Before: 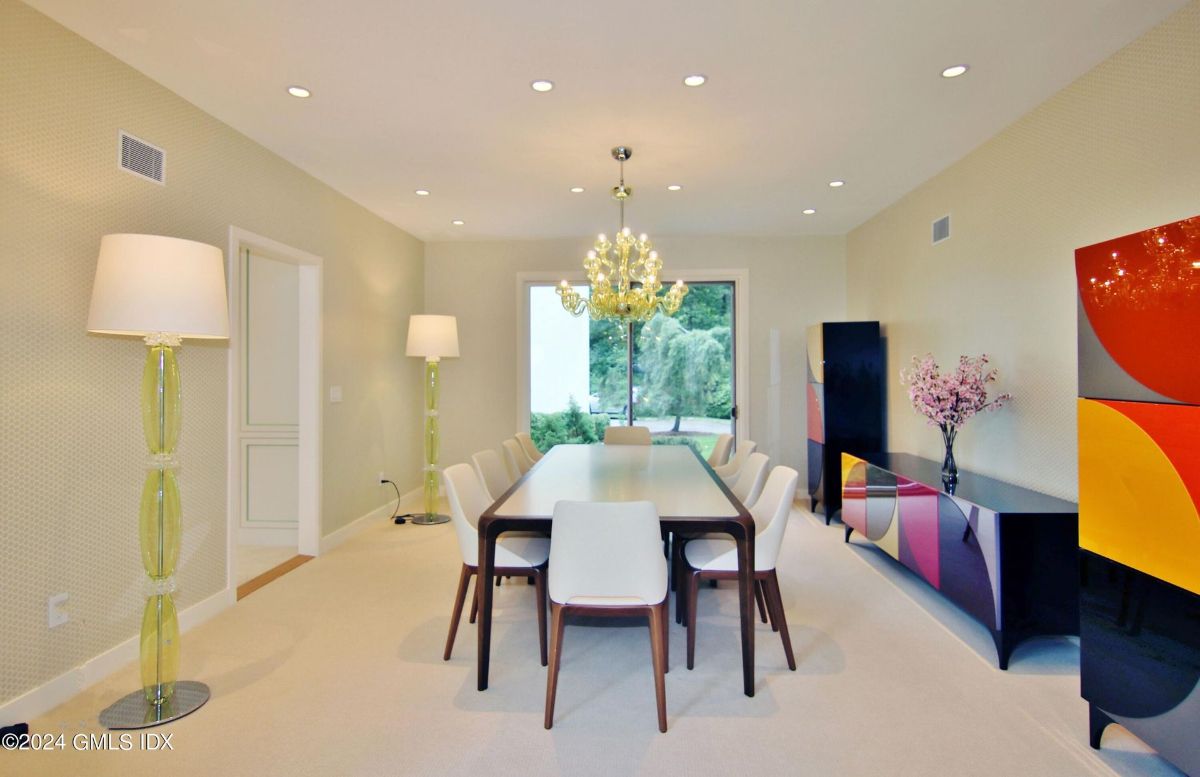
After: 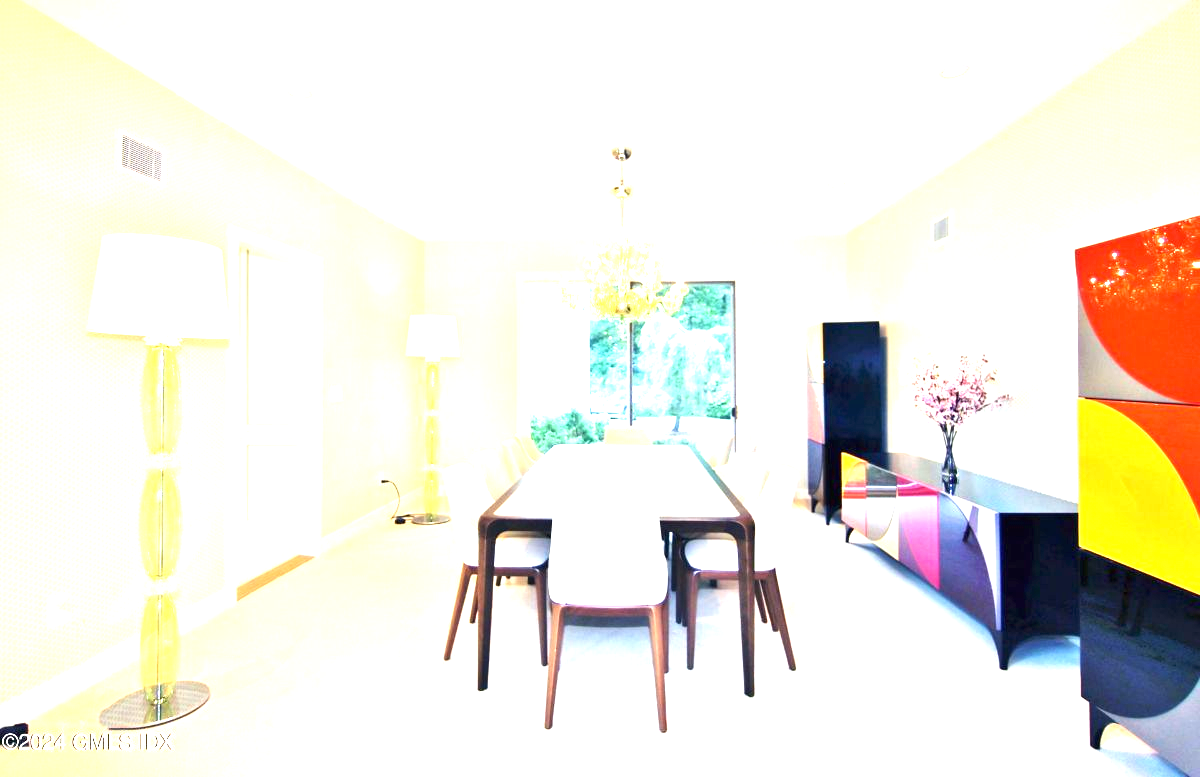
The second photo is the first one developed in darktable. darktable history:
exposure: black level correction 0, exposure 1.876 EV, compensate highlight preservation false
